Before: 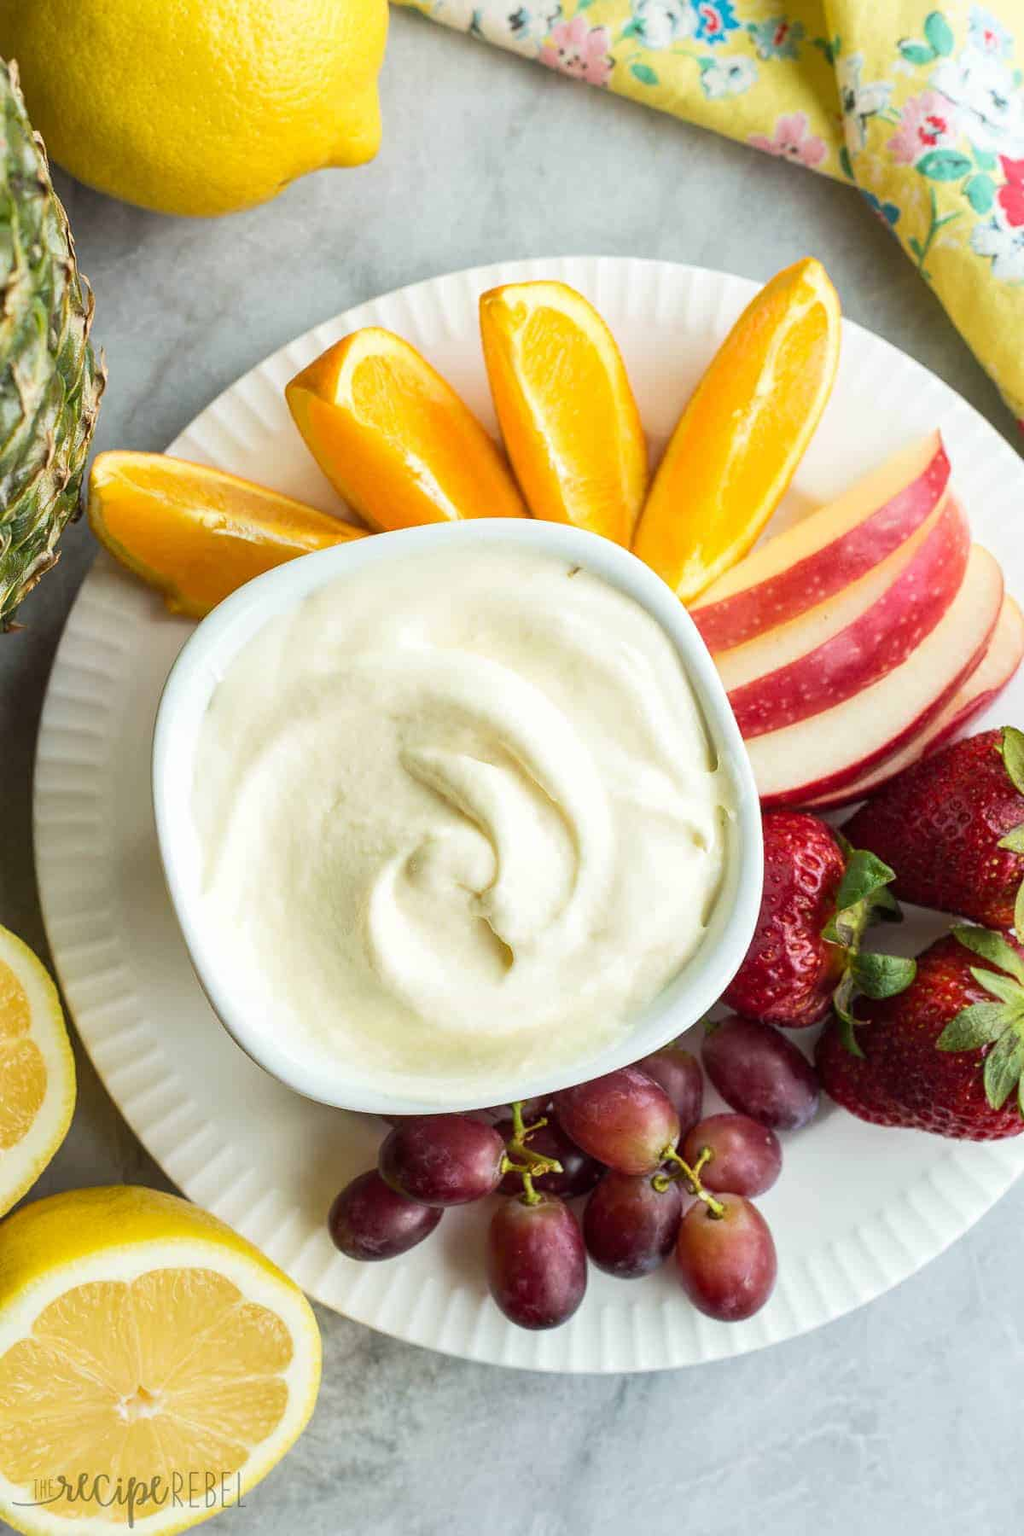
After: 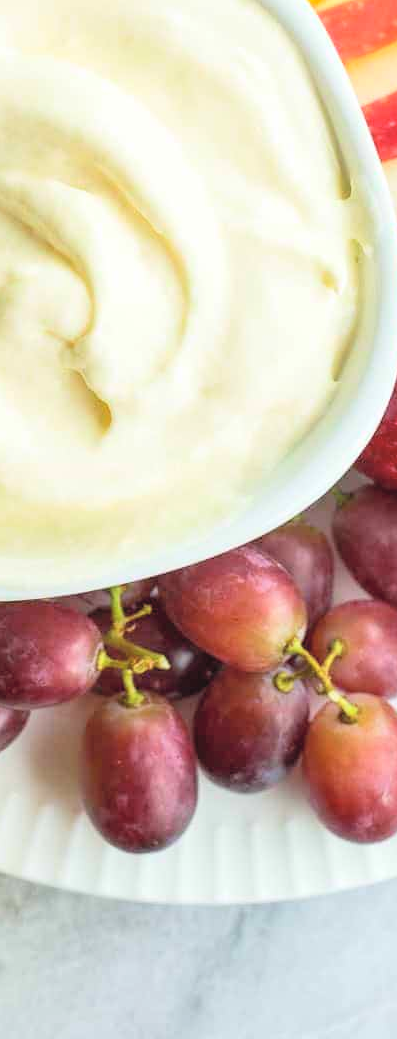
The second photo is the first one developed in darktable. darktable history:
crop: left 40.878%, top 39.176%, right 25.993%, bottom 3.081%
contrast brightness saturation: contrast 0.1, brightness 0.3, saturation 0.14
